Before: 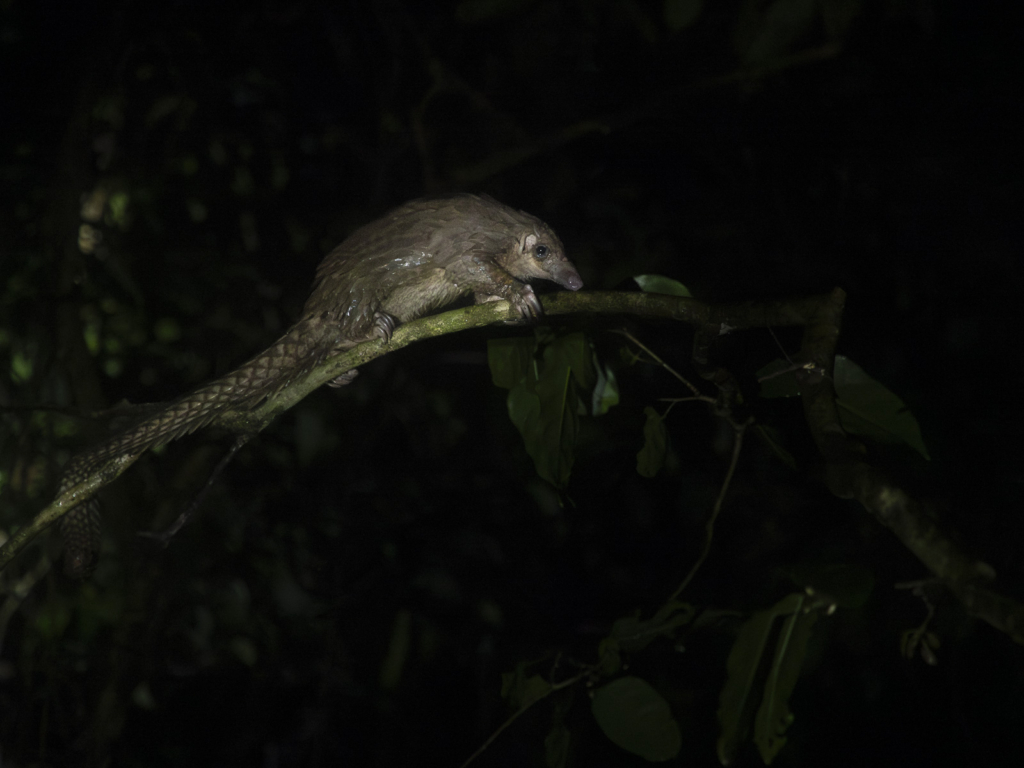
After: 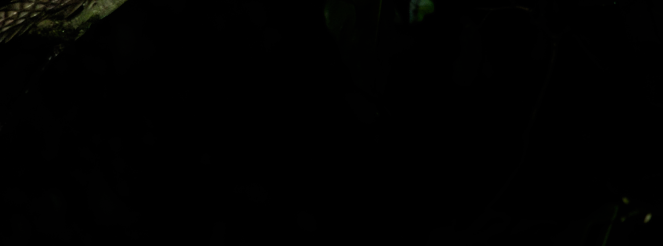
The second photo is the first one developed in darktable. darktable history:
crop: left 18.038%, top 51.014%, right 17.208%, bottom 16.892%
filmic rgb: black relative exposure -7.65 EV, white relative exposure 4.56 EV, hardness 3.61, contrast 1.055, preserve chrominance no, color science v5 (2021)
tone equalizer: -8 EV -0.407 EV, -7 EV -0.412 EV, -6 EV -0.347 EV, -5 EV -0.224 EV, -3 EV 0.218 EV, -2 EV 0.359 EV, -1 EV 0.392 EV, +0 EV 0.43 EV, luminance estimator HSV value / RGB max
